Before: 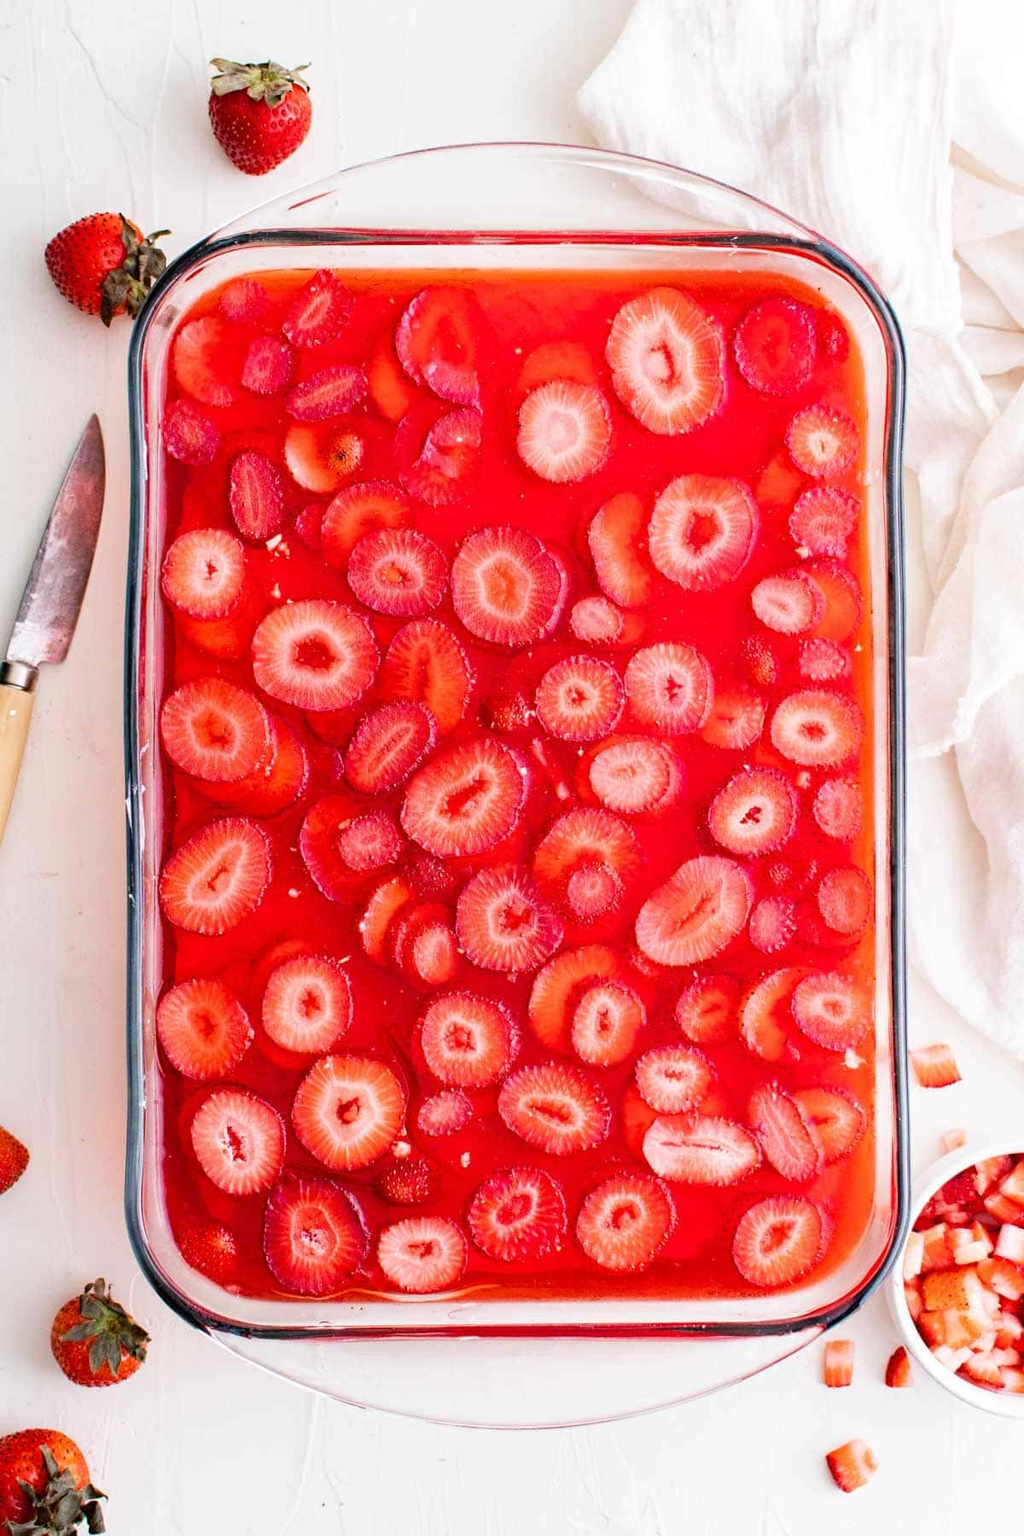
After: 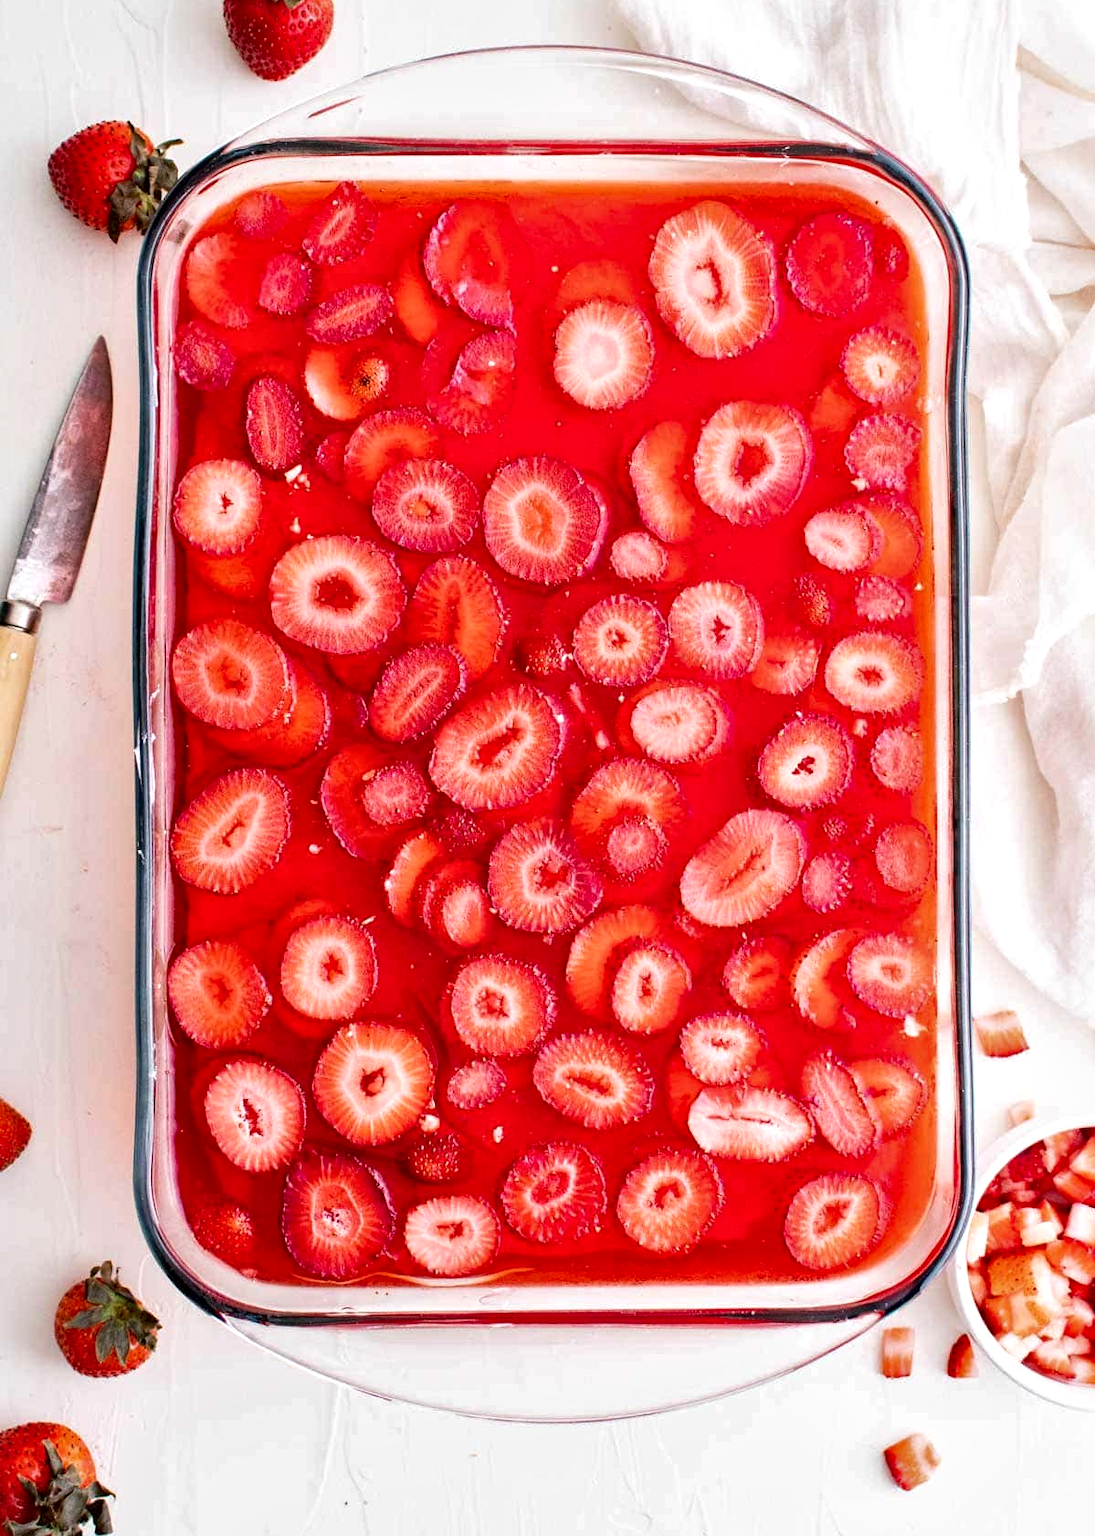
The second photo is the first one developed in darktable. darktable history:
local contrast: mode bilateral grid, contrast 25, coarseness 48, detail 150%, midtone range 0.2
crop and rotate: top 6.533%
